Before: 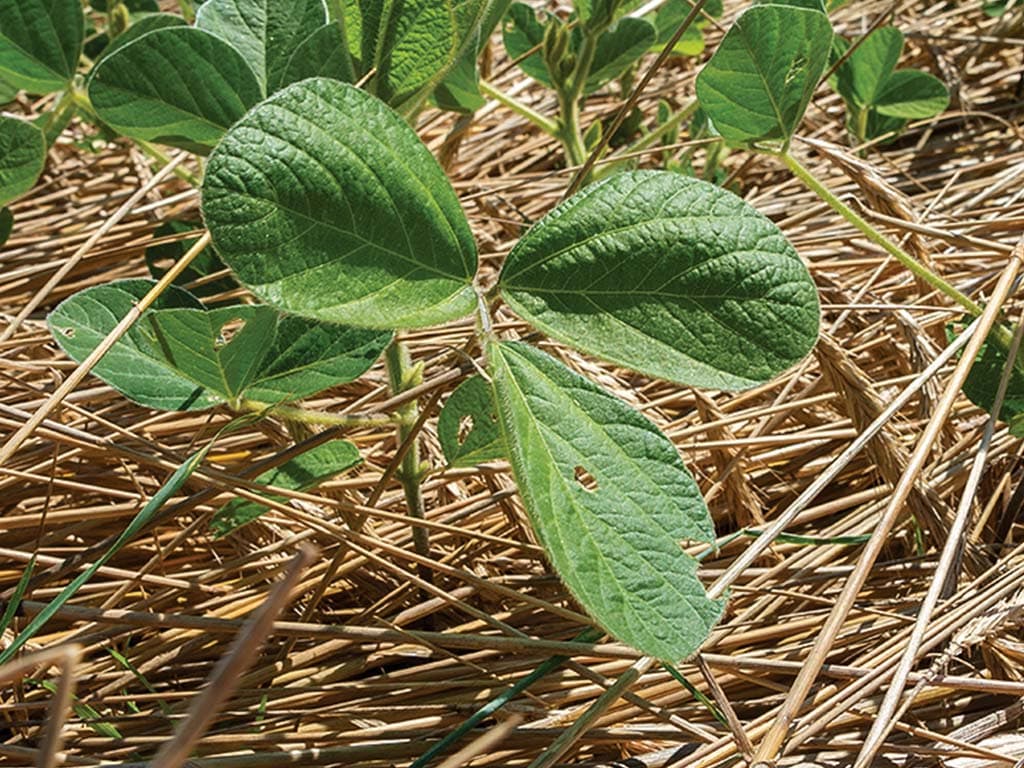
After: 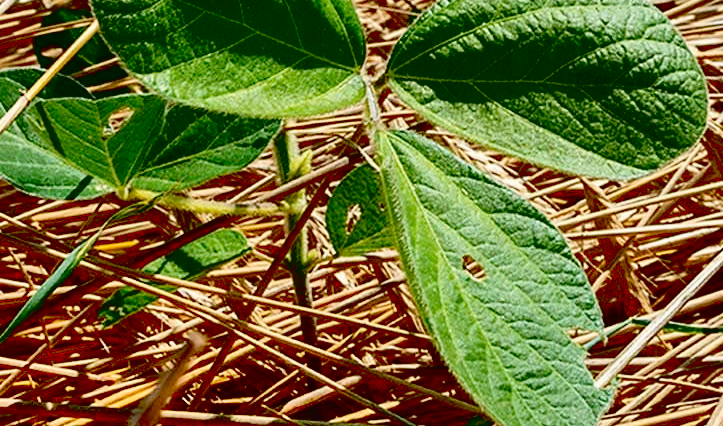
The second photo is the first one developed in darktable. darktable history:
tone equalizer: smoothing diameter 24.99%, edges refinement/feathering 11.82, preserve details guided filter
shadows and highlights: low approximation 0.01, soften with gaussian
exposure: black level correction 0.055, exposure -0.034 EV, compensate highlight preservation false
tone curve: curves: ch0 [(0.016, 0.023) (0.248, 0.252) (0.732, 0.797) (1, 1)], color space Lab, linked channels, preserve colors none
crop: left 11.022%, top 27.495%, right 18.313%, bottom 16.956%
